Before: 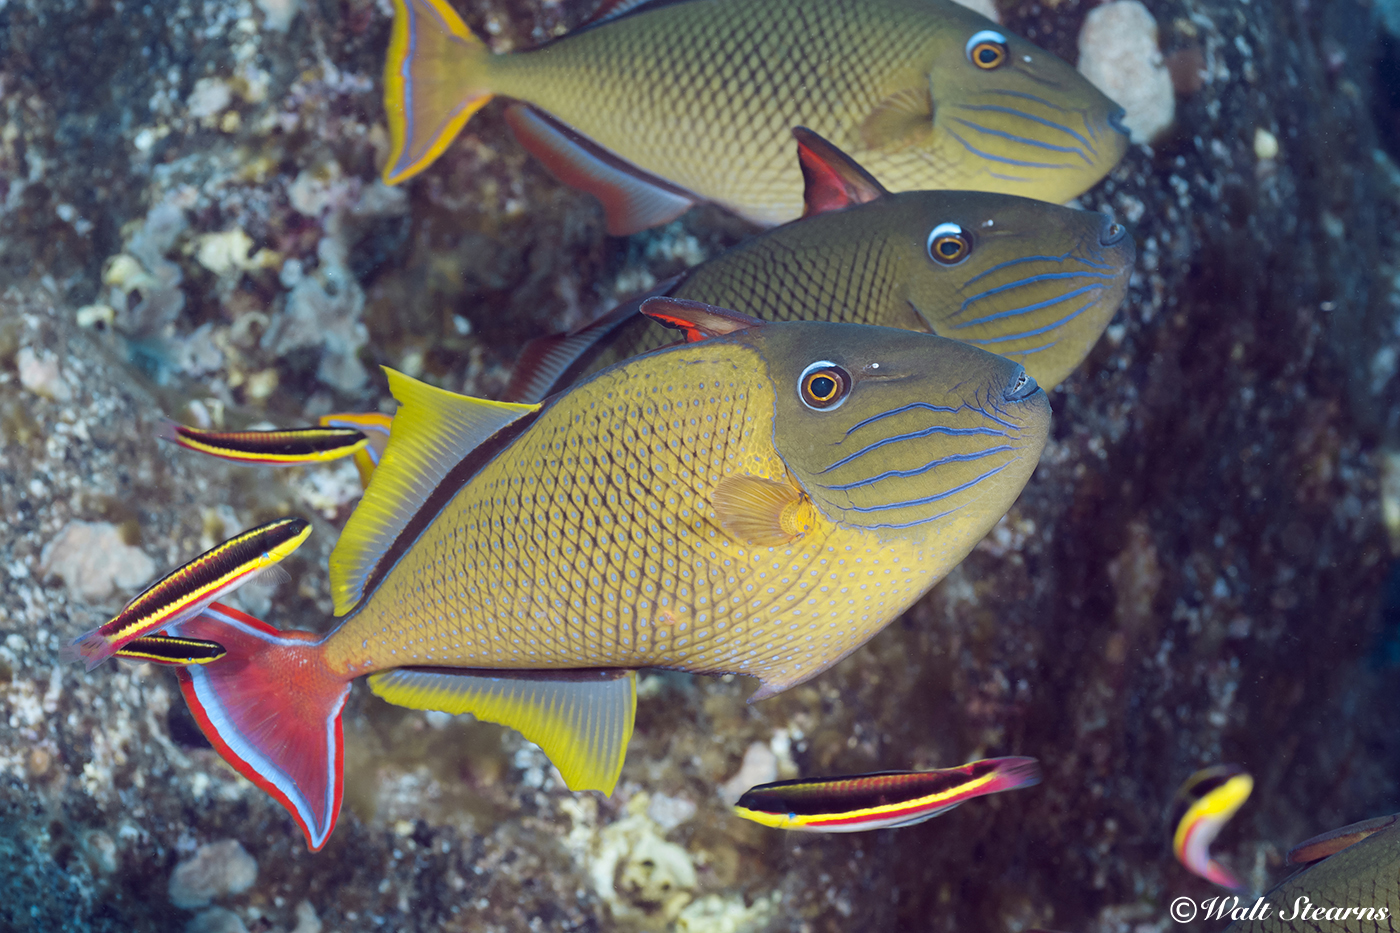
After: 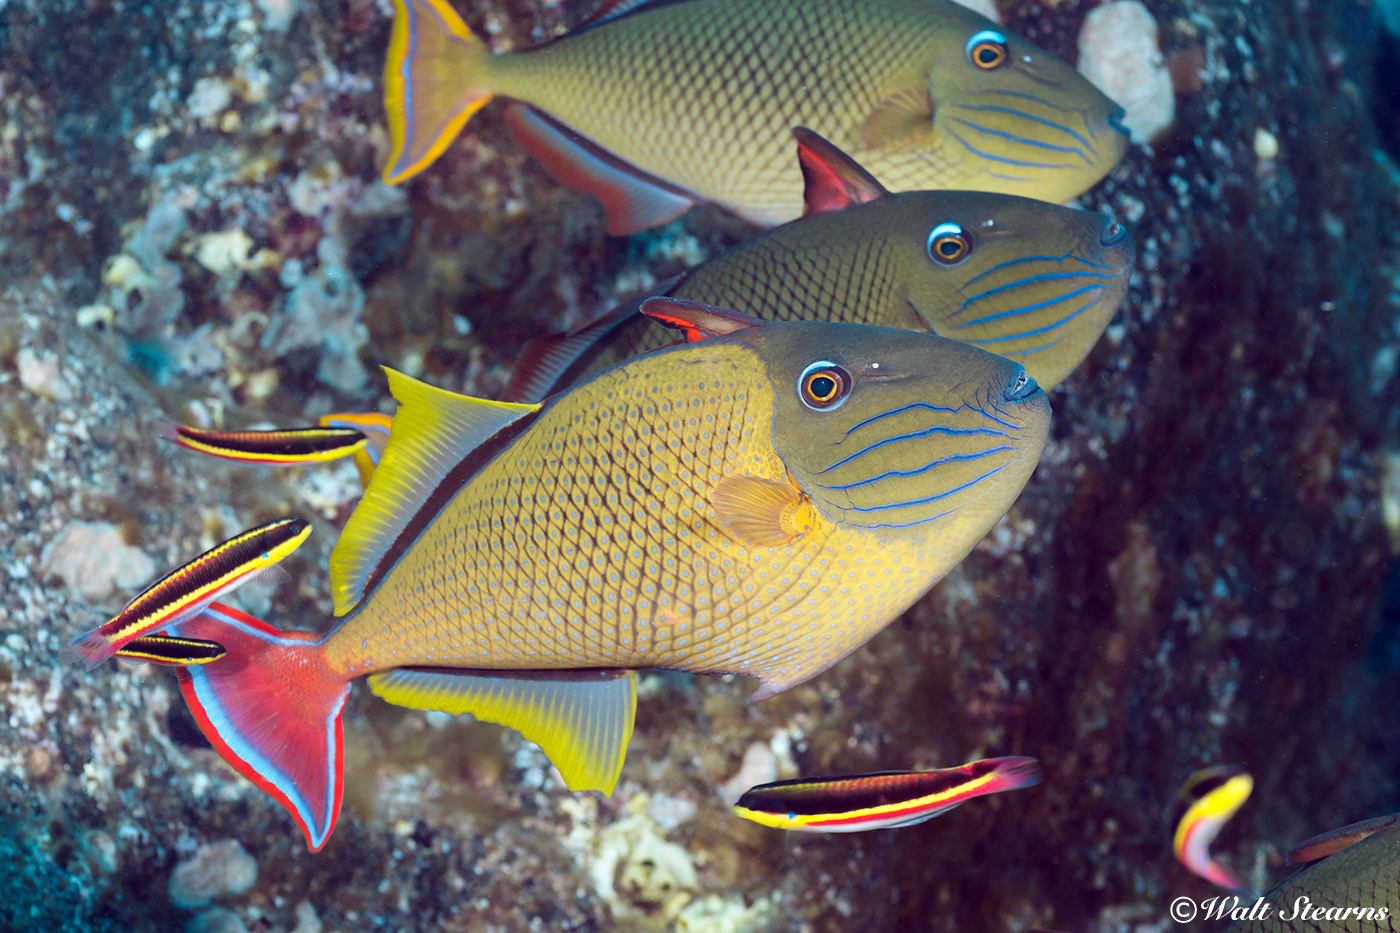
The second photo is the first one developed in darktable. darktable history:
shadows and highlights: shadows -30, highlights 30
exposure: exposure 0.127 EV, compensate highlight preservation false
